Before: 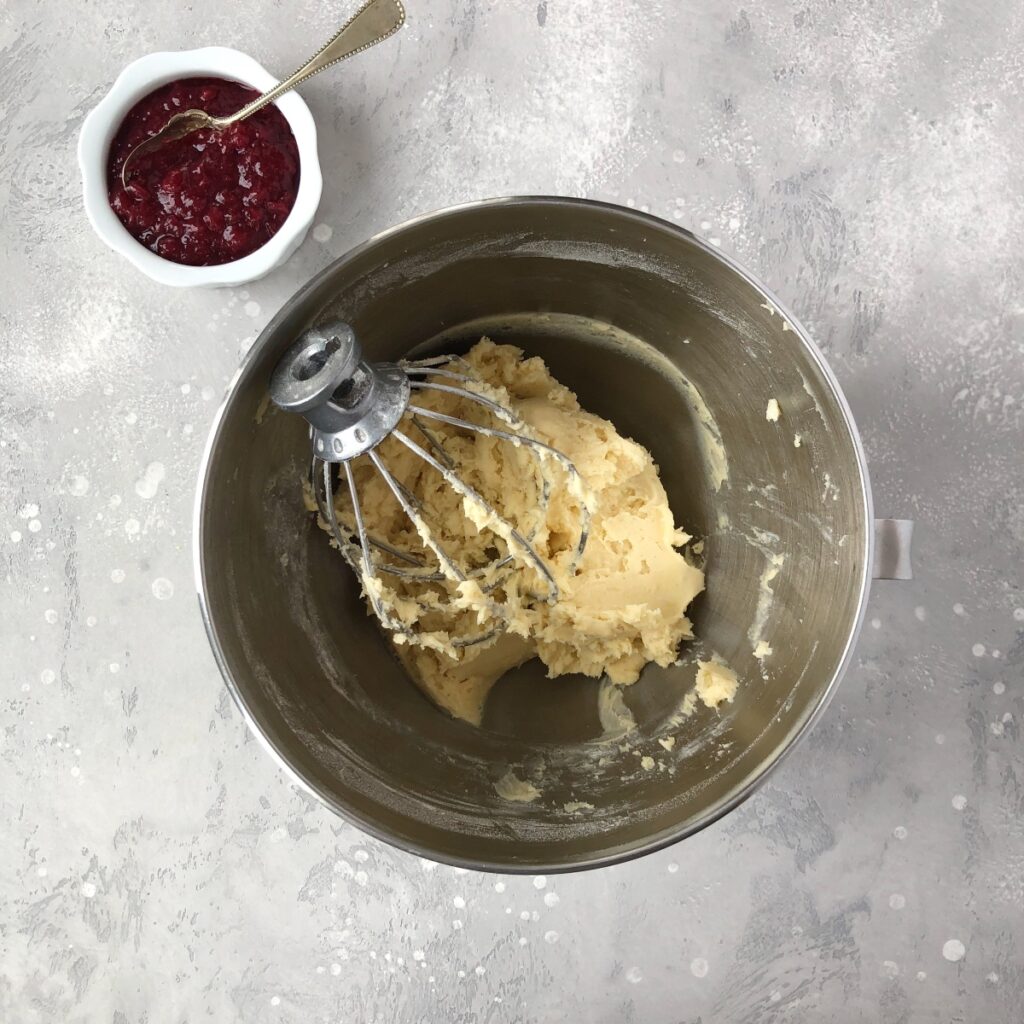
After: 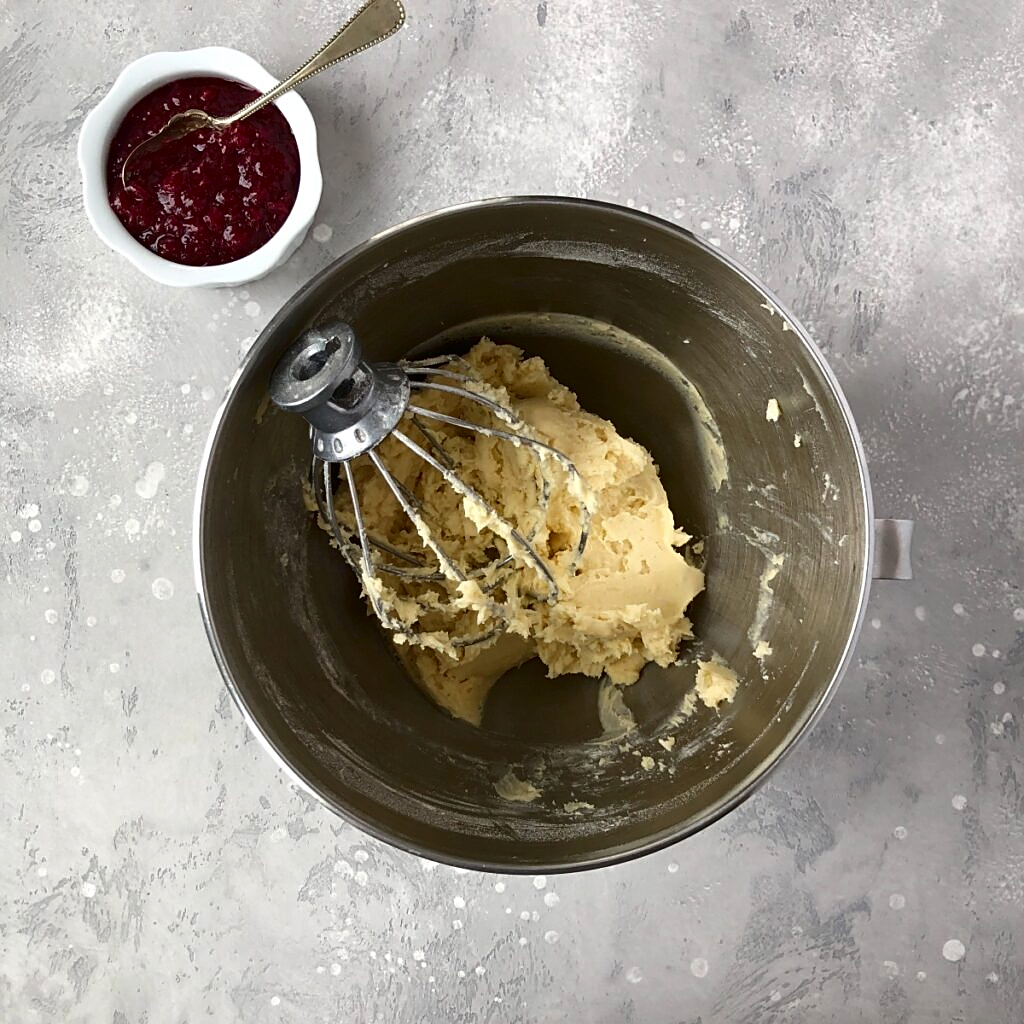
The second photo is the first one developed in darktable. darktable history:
white balance: red 1, blue 1
sharpen: on, module defaults
contrast brightness saturation: contrast 0.07, brightness -0.13, saturation 0.06
